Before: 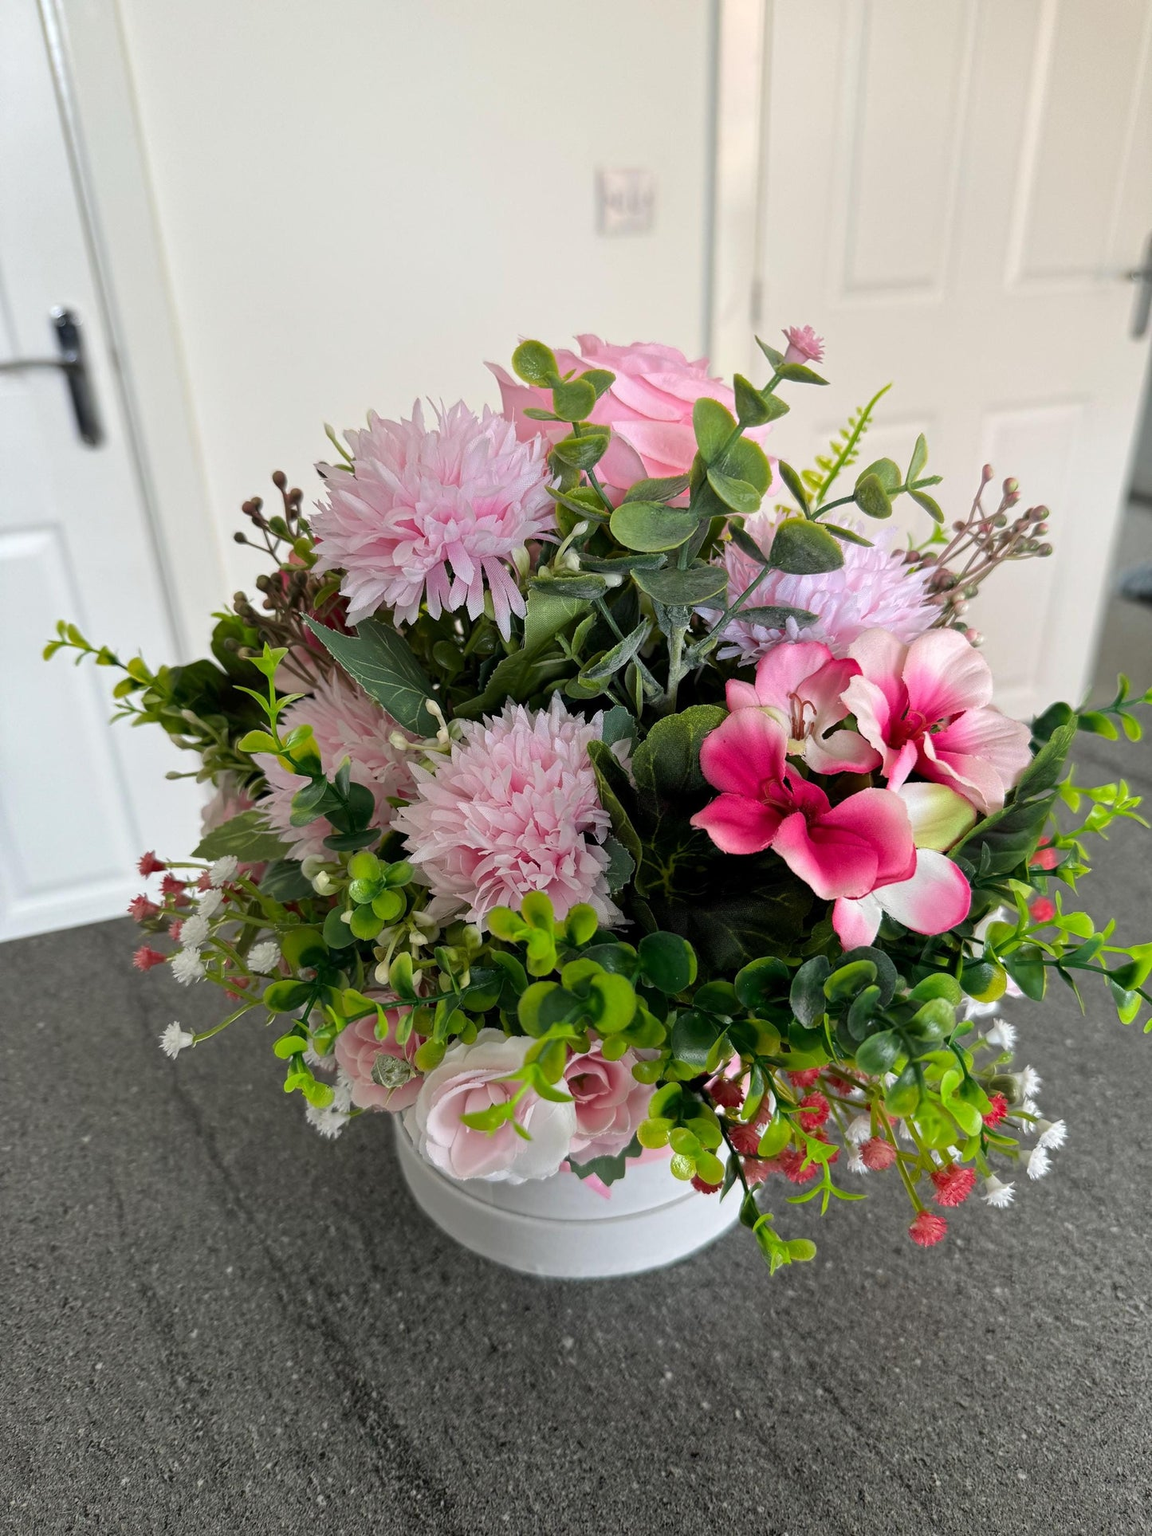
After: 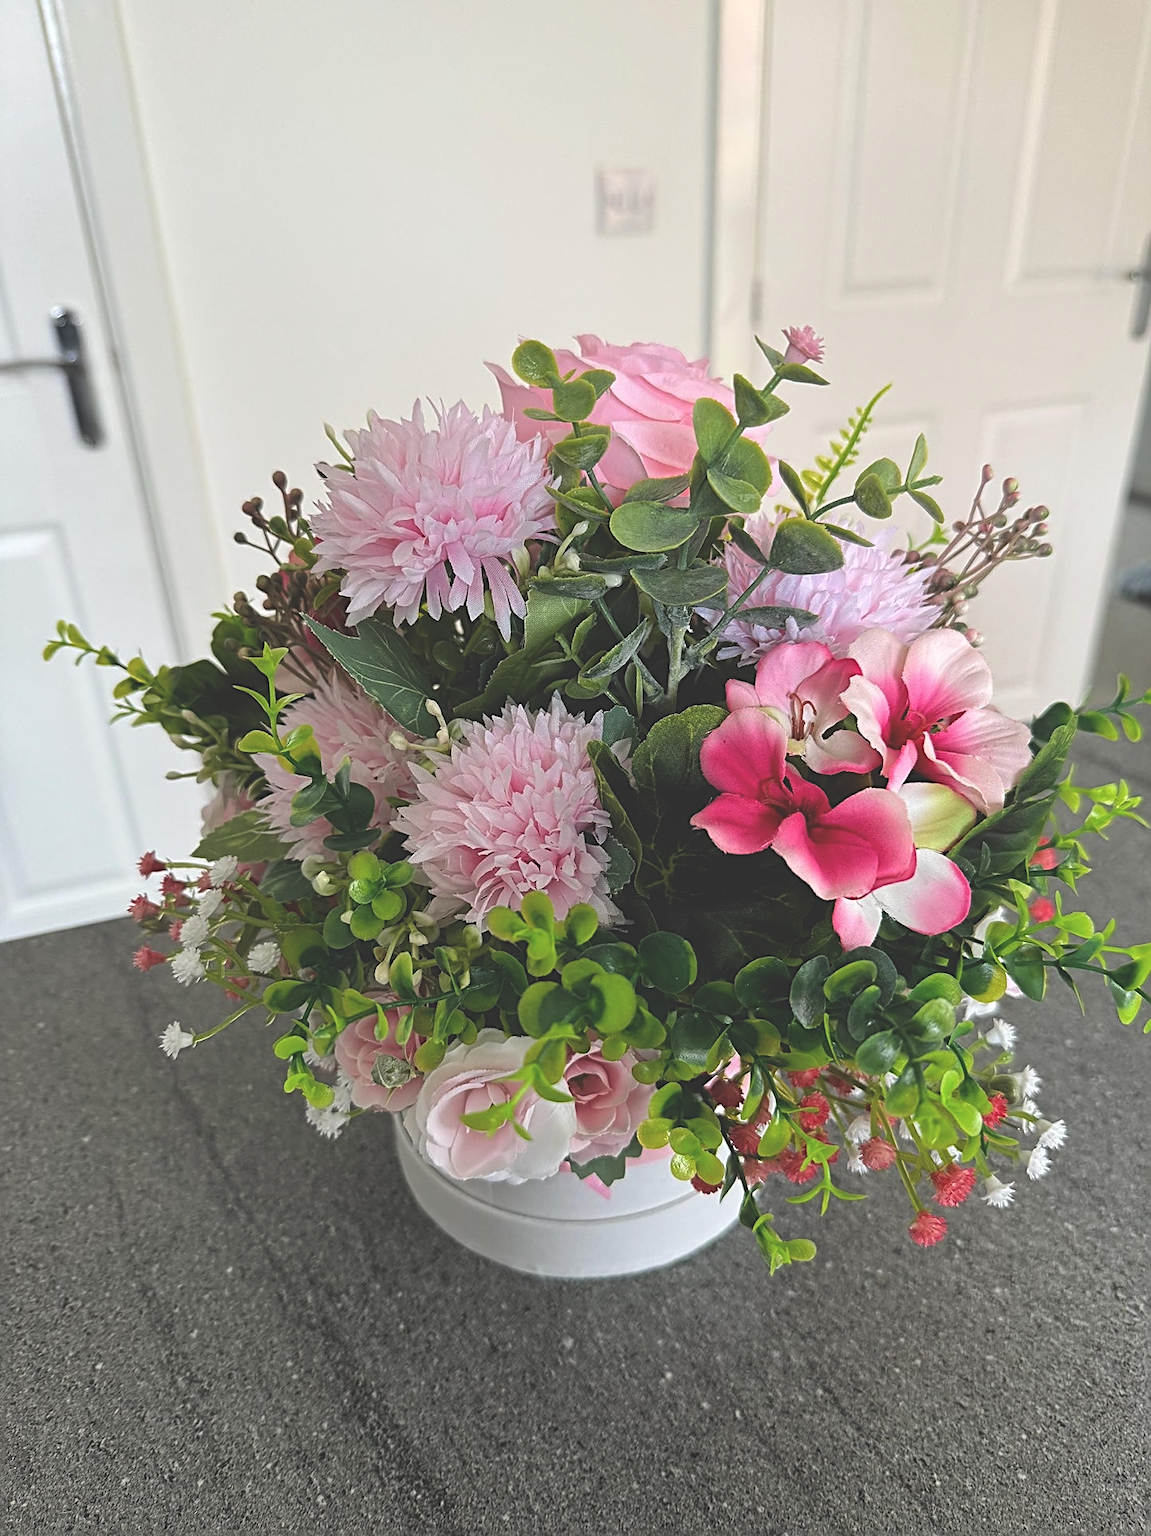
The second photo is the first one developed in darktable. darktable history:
exposure: black level correction -0.03, compensate highlight preservation false
sharpen: radius 2.531, amount 0.628
